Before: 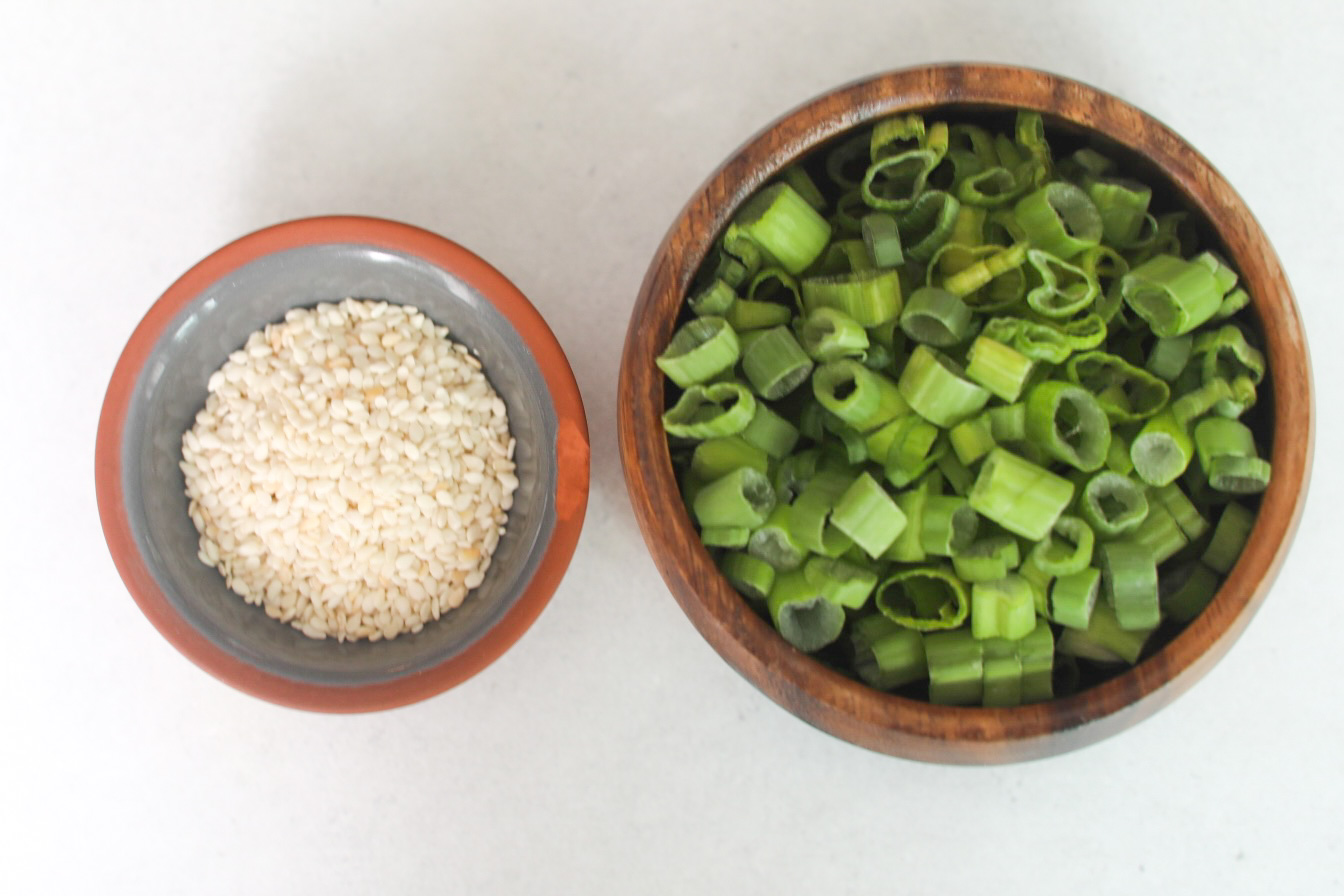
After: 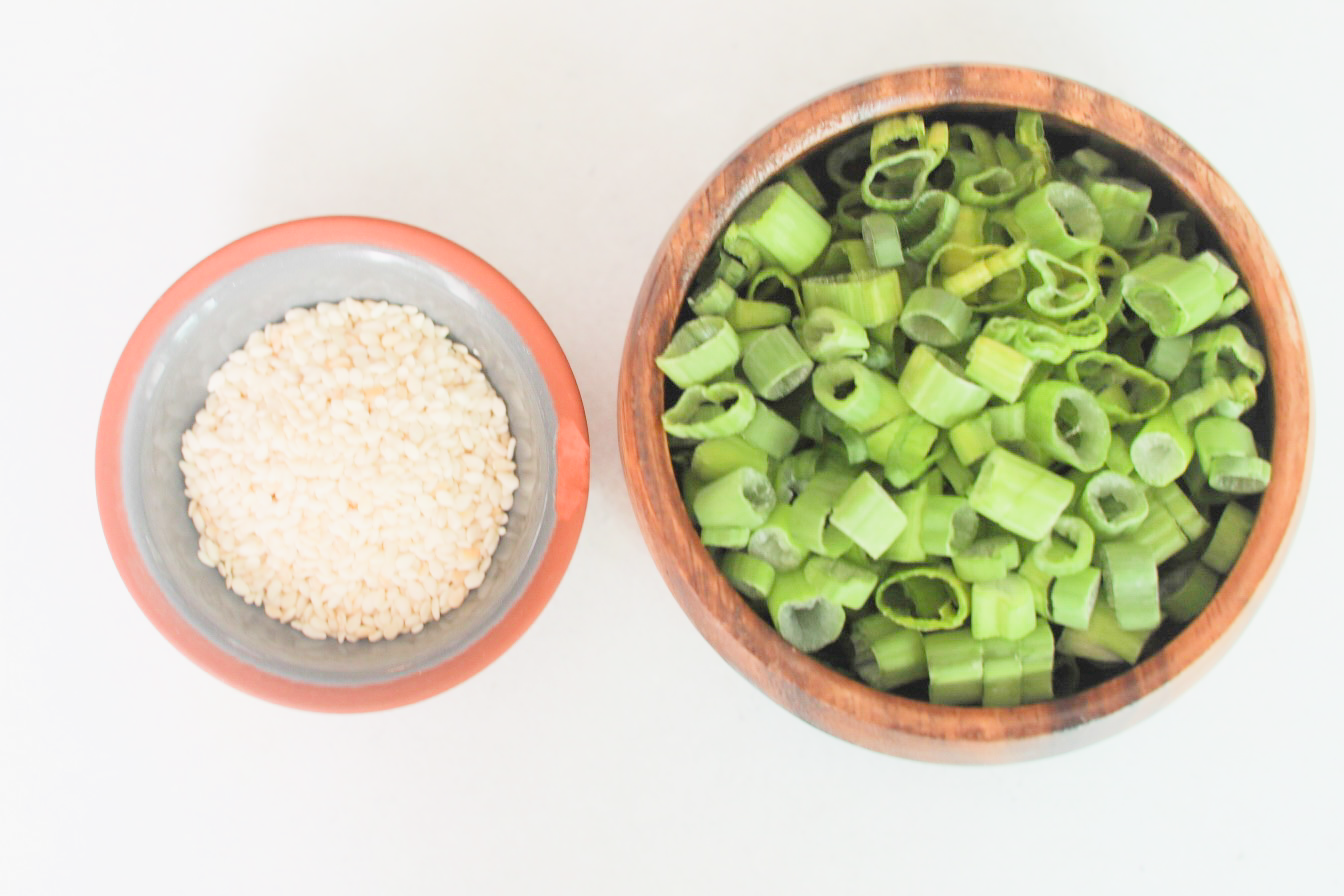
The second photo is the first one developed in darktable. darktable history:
filmic rgb: black relative exposure -7.15 EV, white relative exposure 5.36 EV, hardness 3.02
exposure: black level correction 0, exposure 2.138 EV, compensate exposure bias true, compensate highlight preservation false
